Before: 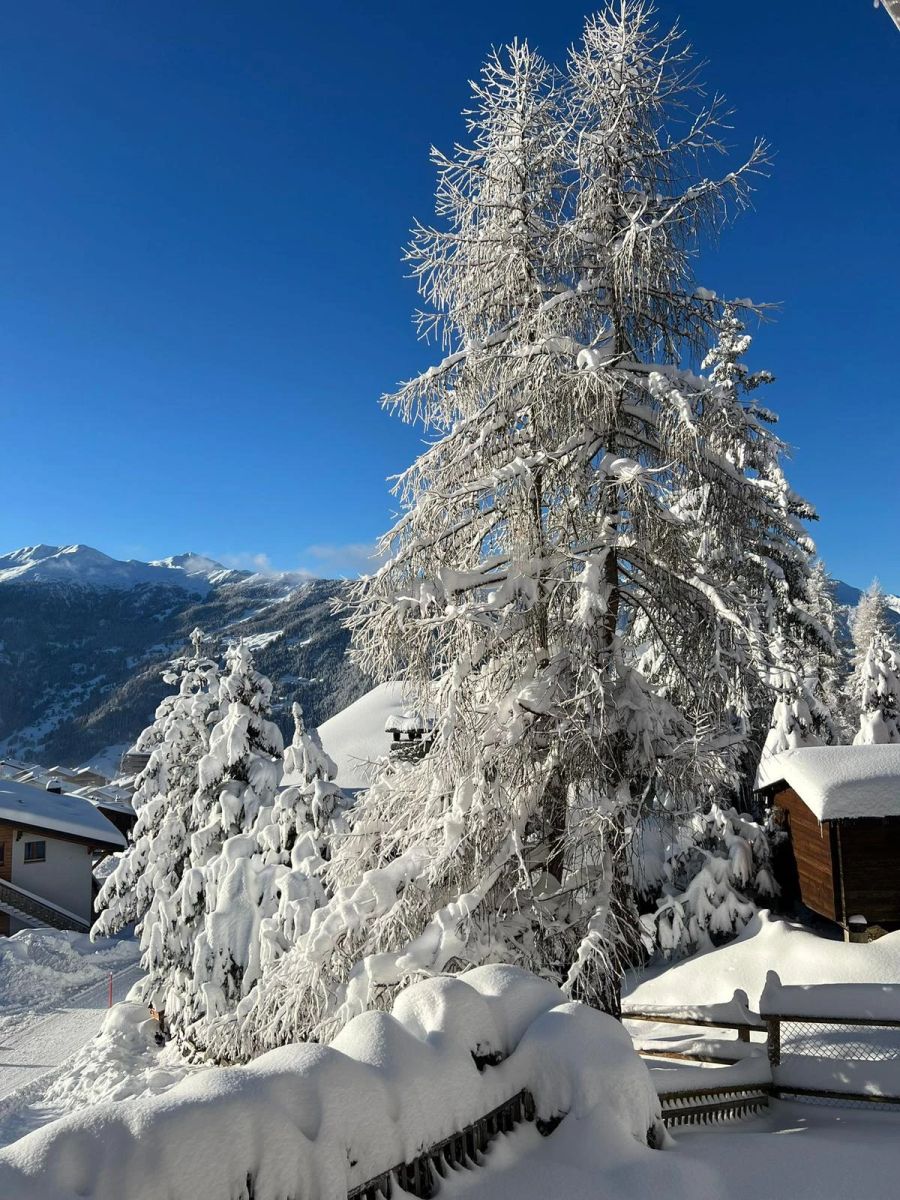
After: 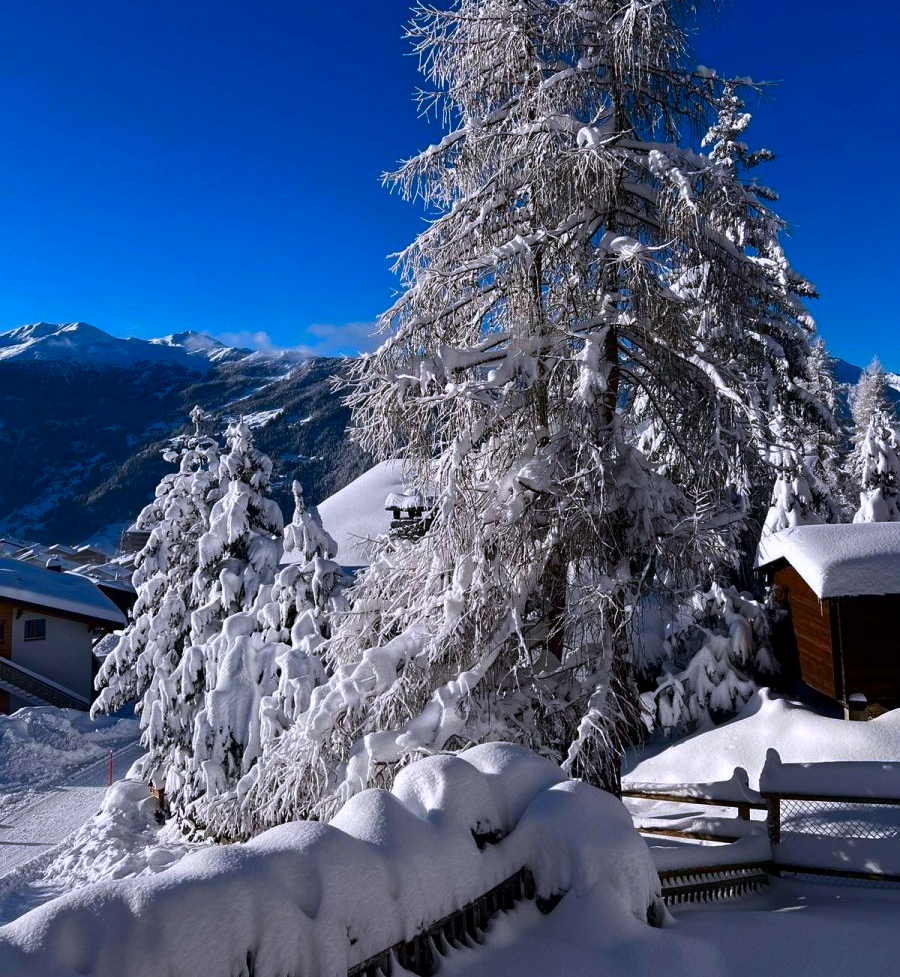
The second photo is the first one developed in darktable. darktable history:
color calibration: illuminant as shot in camera, x 0.363, y 0.385, temperature 4528.04 K
contrast brightness saturation: brightness -0.25, saturation 0.2
crop and rotate: top 18.507%
